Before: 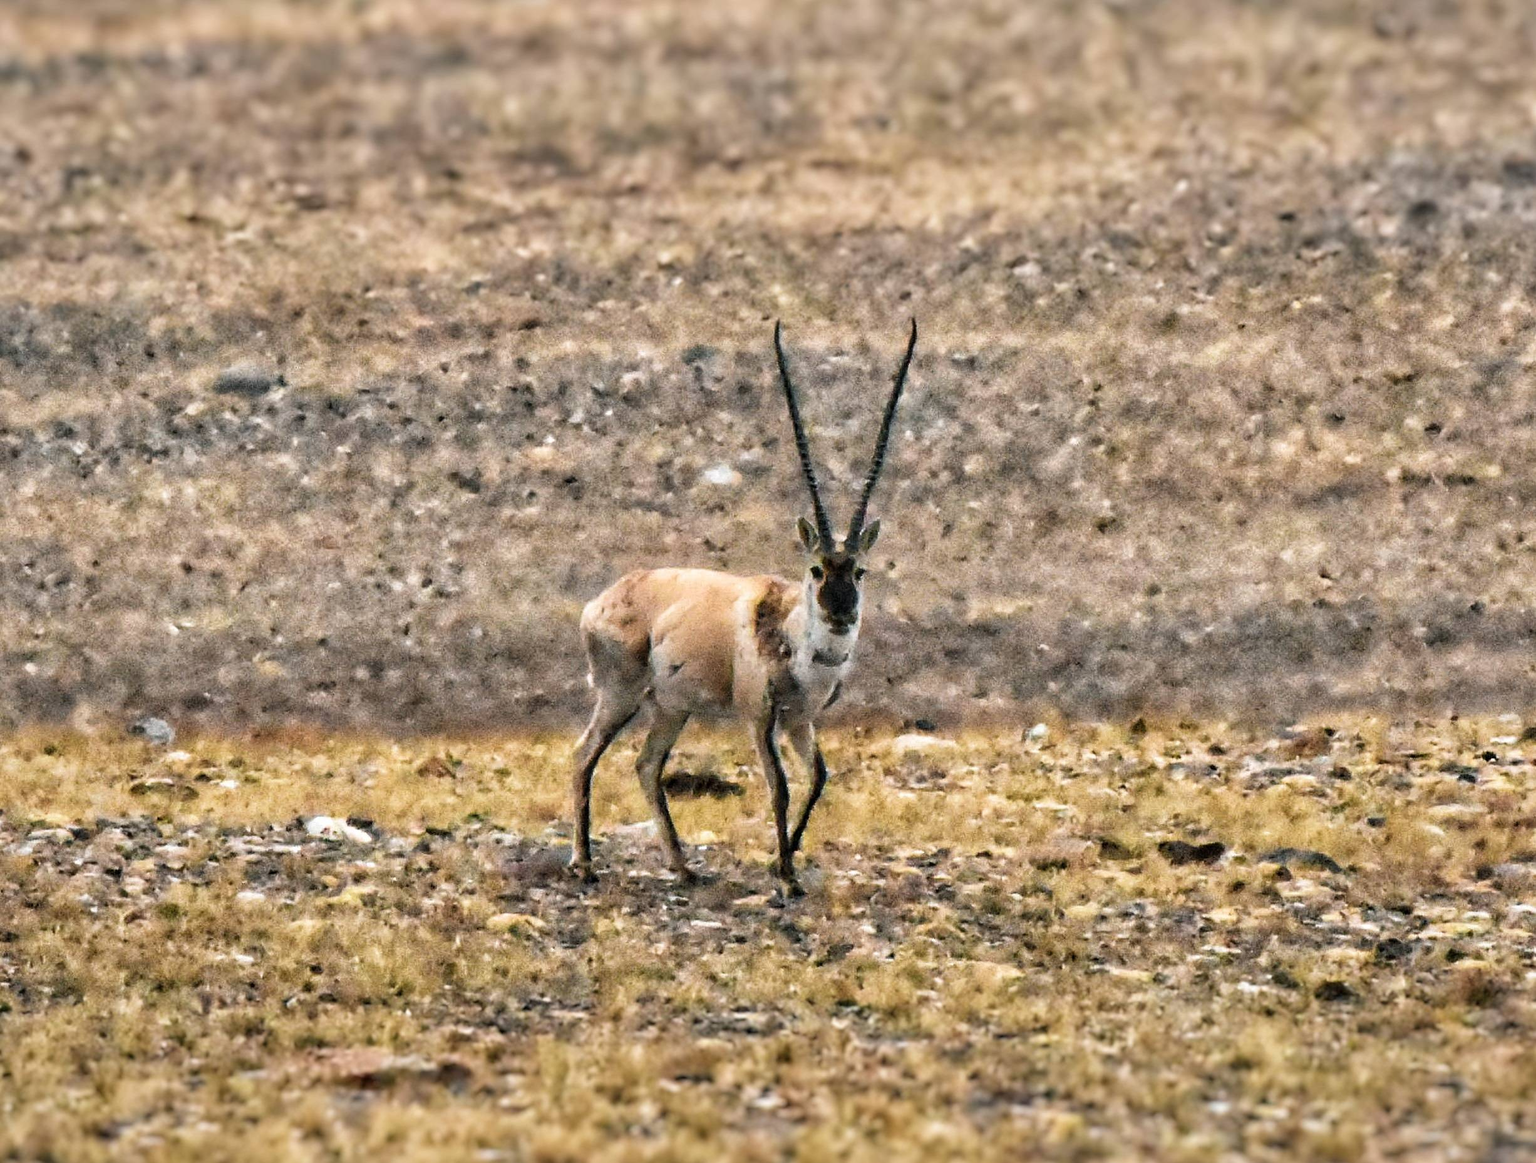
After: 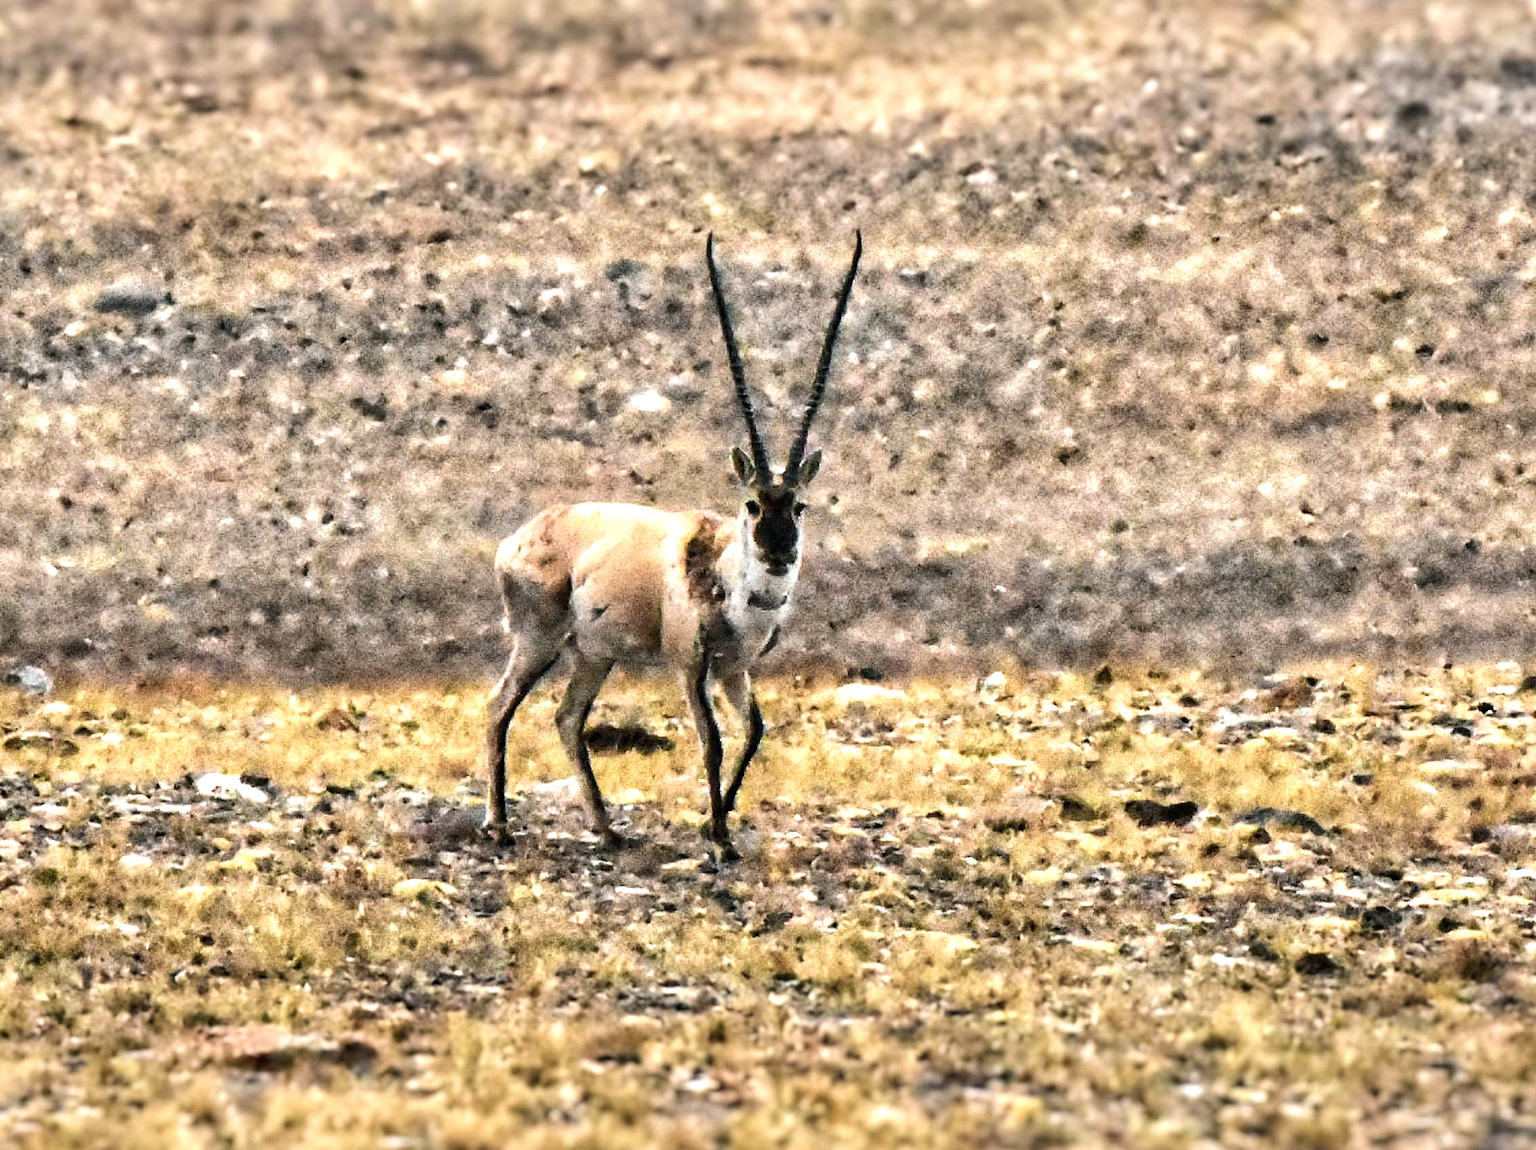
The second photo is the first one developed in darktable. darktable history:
tone equalizer: -8 EV -0.75 EV, -7 EV -0.7 EV, -6 EV -0.6 EV, -5 EV -0.4 EV, -3 EV 0.4 EV, -2 EV 0.6 EV, -1 EV 0.7 EV, +0 EV 0.75 EV, edges refinement/feathering 500, mask exposure compensation -1.57 EV, preserve details no
crop and rotate: left 8.262%, top 9.226%
